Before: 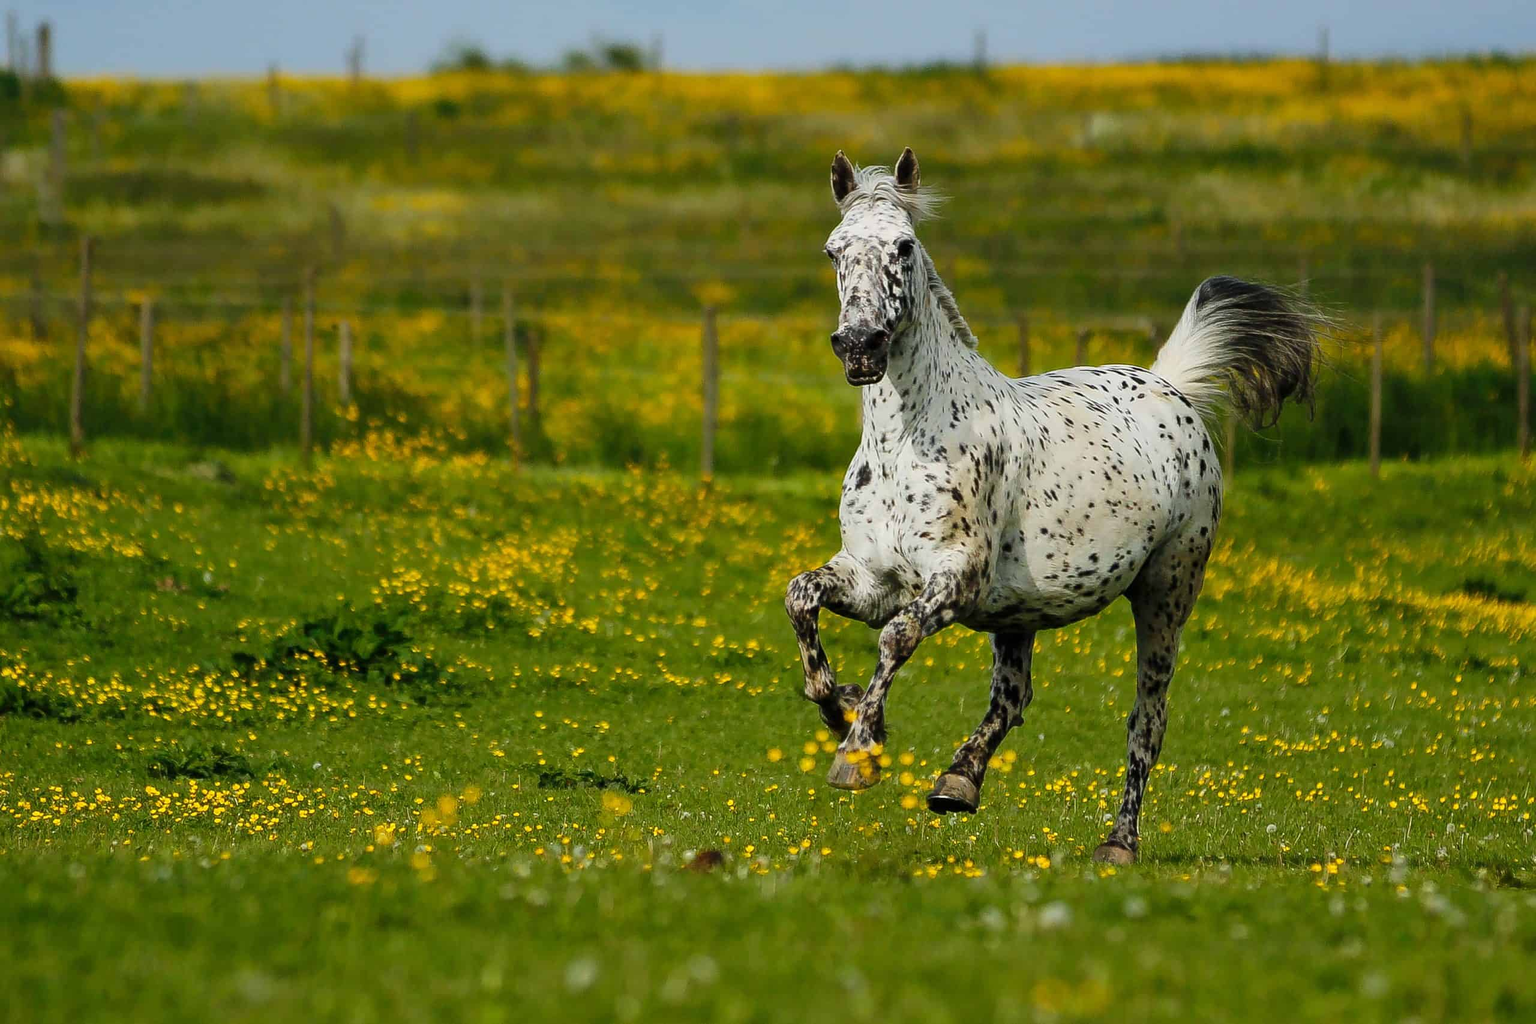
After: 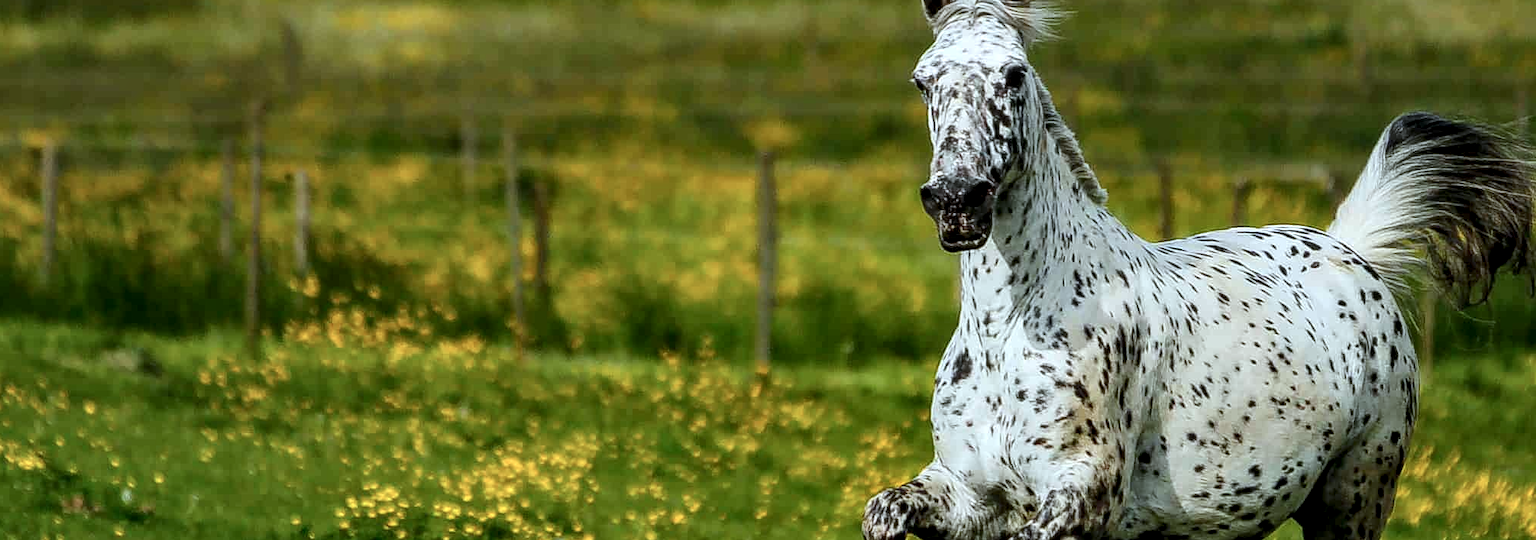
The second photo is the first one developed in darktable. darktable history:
white balance: emerald 1
local contrast: detail 150%
crop: left 7.036%, top 18.398%, right 14.379%, bottom 40.043%
color correction: highlights a* -4.18, highlights b* -10.81
